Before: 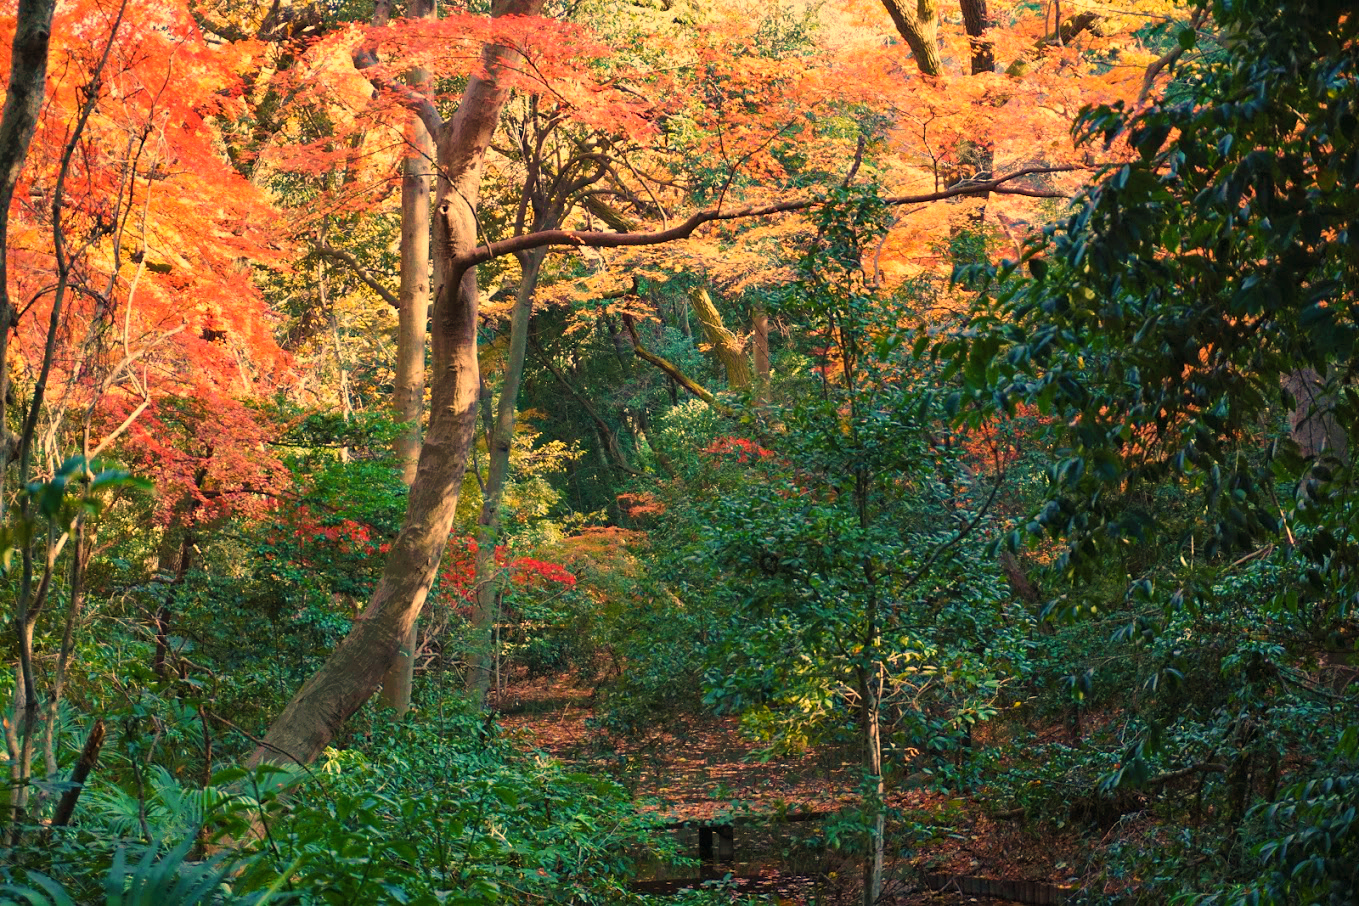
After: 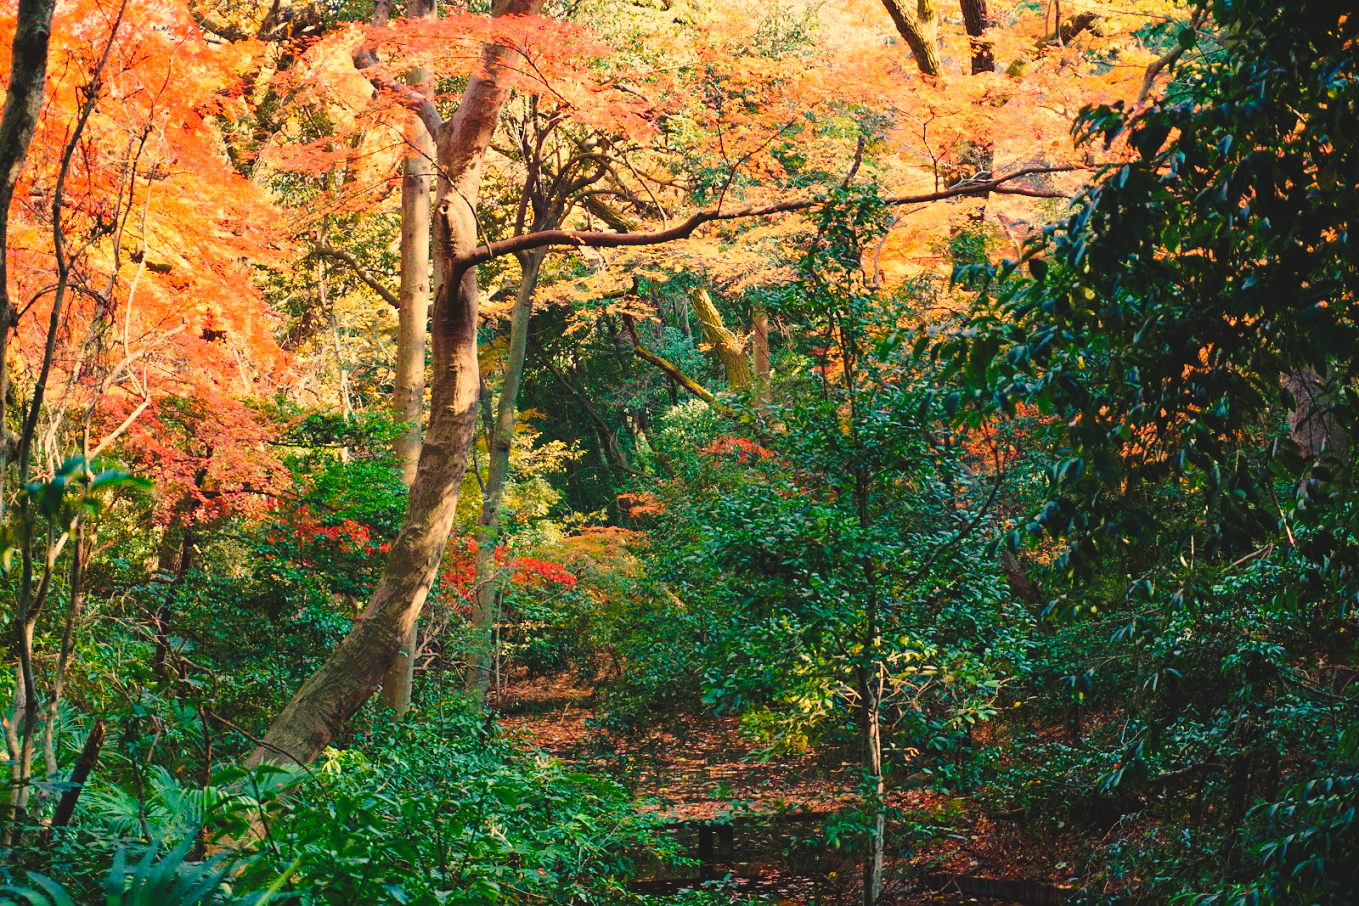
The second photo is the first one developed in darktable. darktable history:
tone curve: curves: ch0 [(0, 0) (0.003, 0.074) (0.011, 0.079) (0.025, 0.083) (0.044, 0.095) (0.069, 0.097) (0.1, 0.11) (0.136, 0.131) (0.177, 0.159) (0.224, 0.209) (0.277, 0.279) (0.335, 0.367) (0.399, 0.455) (0.468, 0.538) (0.543, 0.621) (0.623, 0.699) (0.709, 0.782) (0.801, 0.848) (0.898, 0.924) (1, 1)], preserve colors none
